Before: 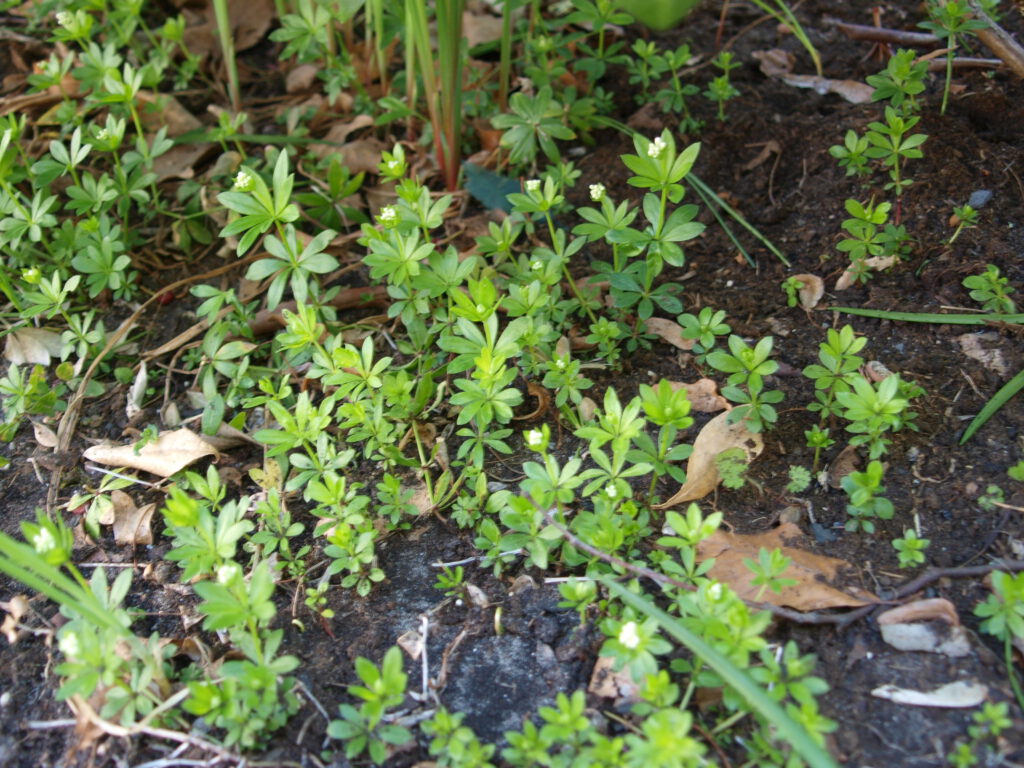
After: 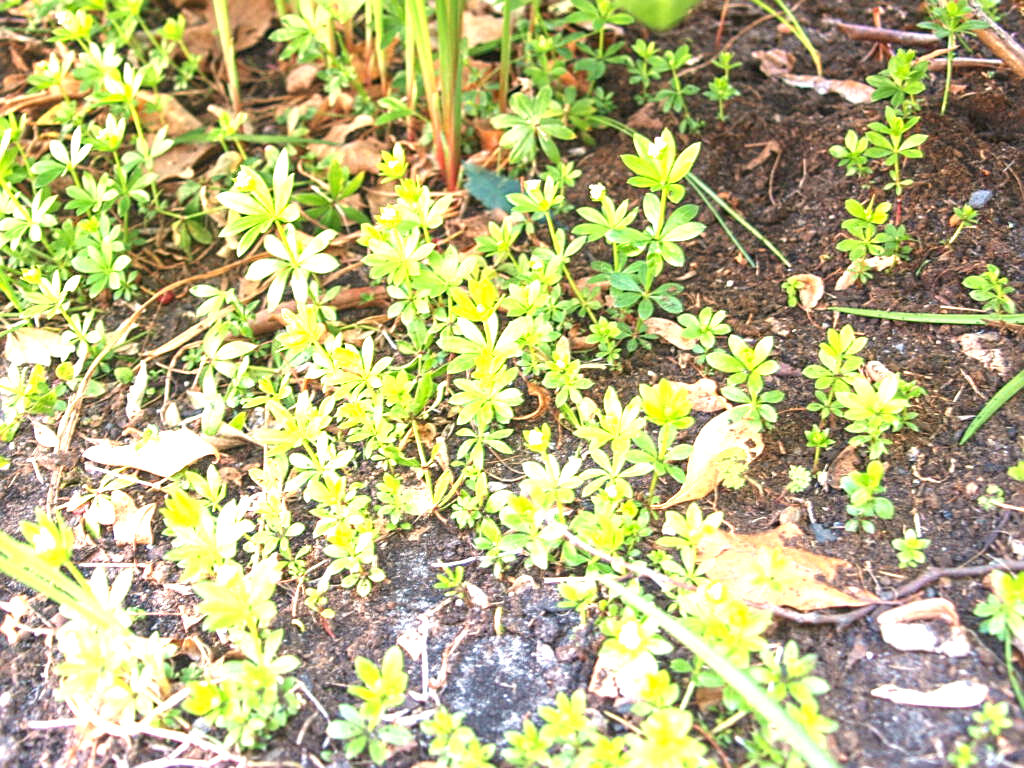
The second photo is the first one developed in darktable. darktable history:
sharpen: on, module defaults
white balance: red 1.127, blue 0.943
exposure: black level correction 0, exposure 1.9 EV, compensate highlight preservation false
local contrast: detail 110%
